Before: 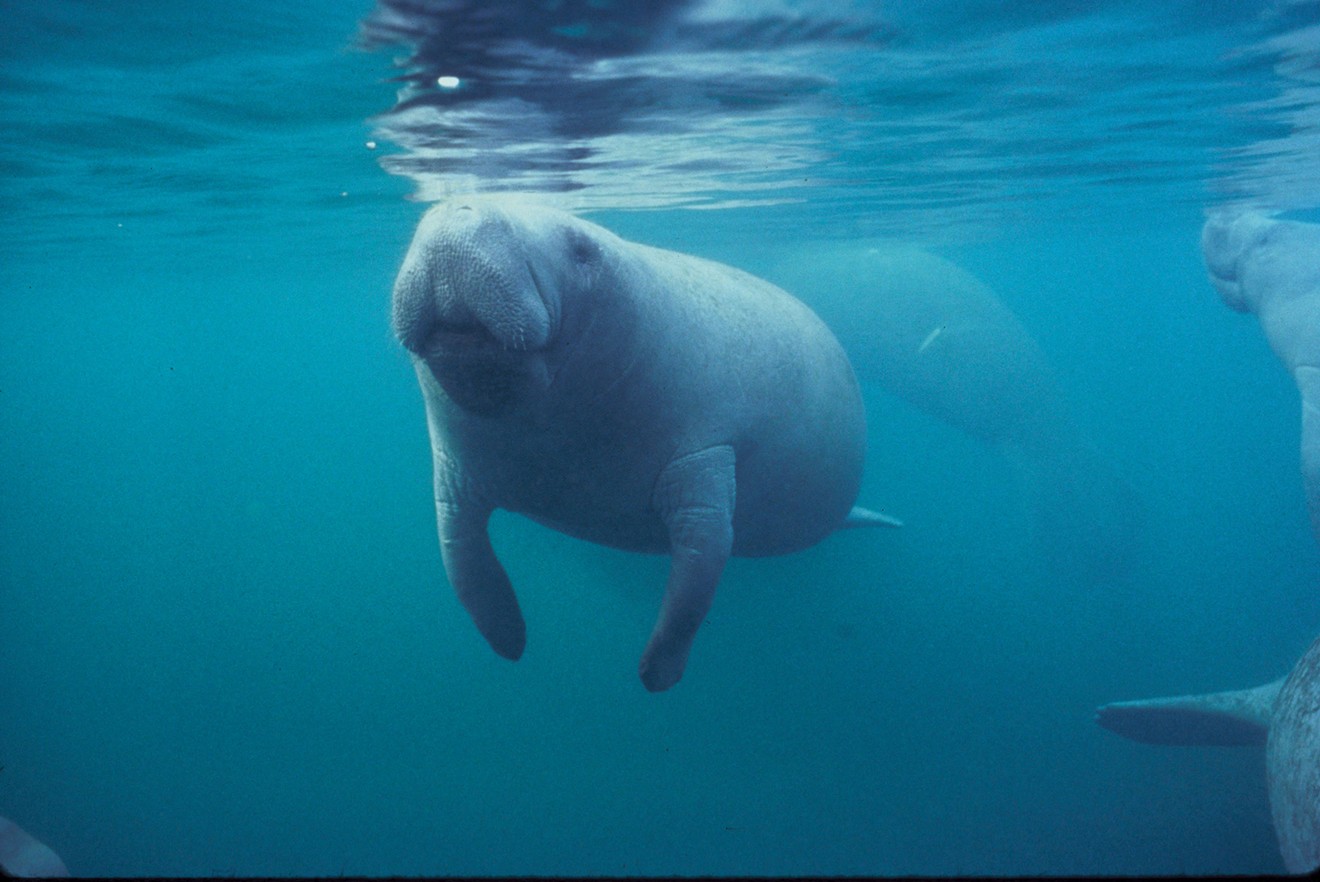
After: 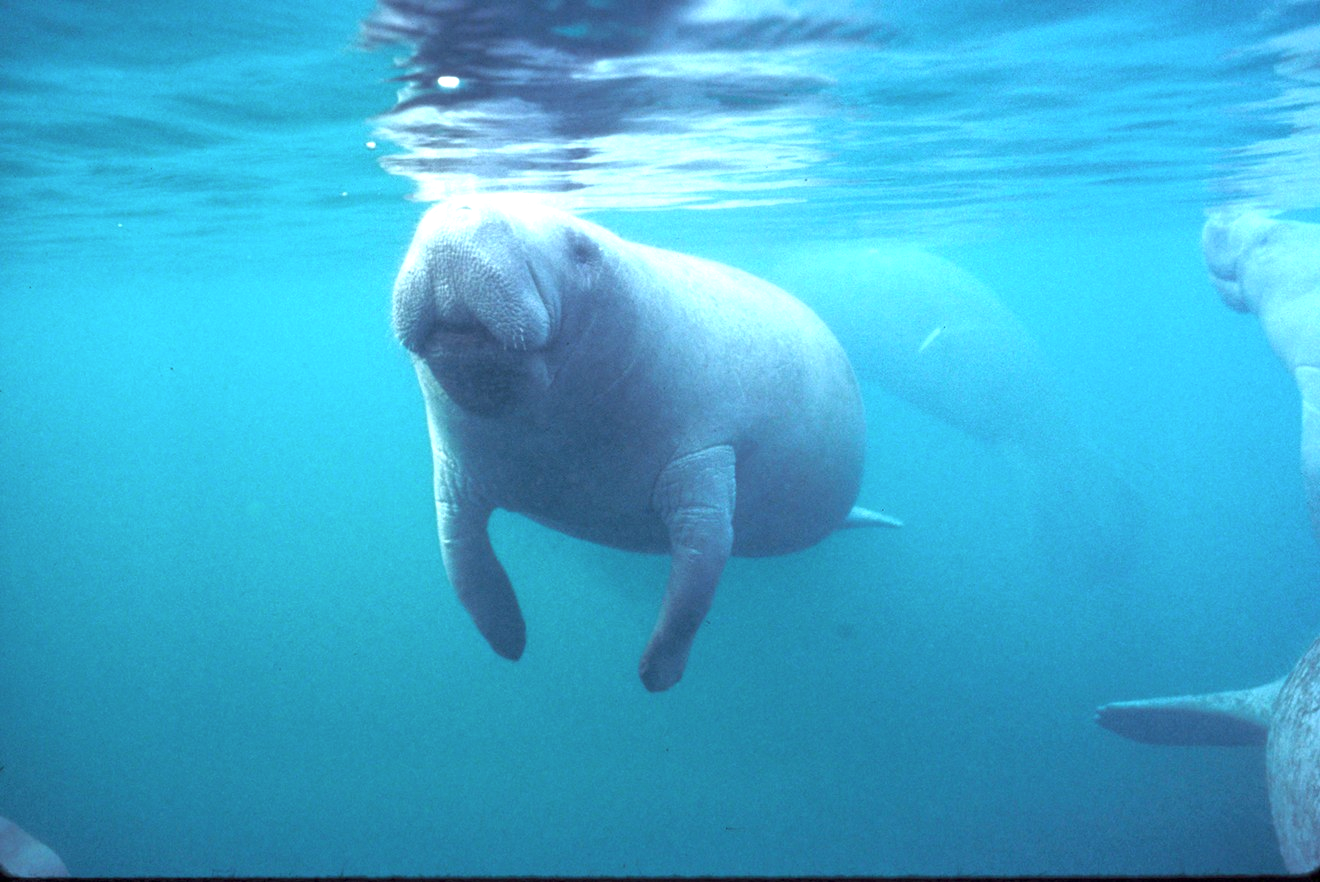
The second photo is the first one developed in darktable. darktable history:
contrast brightness saturation: saturation -0.068
exposure: exposure 1.251 EV, compensate highlight preservation false
